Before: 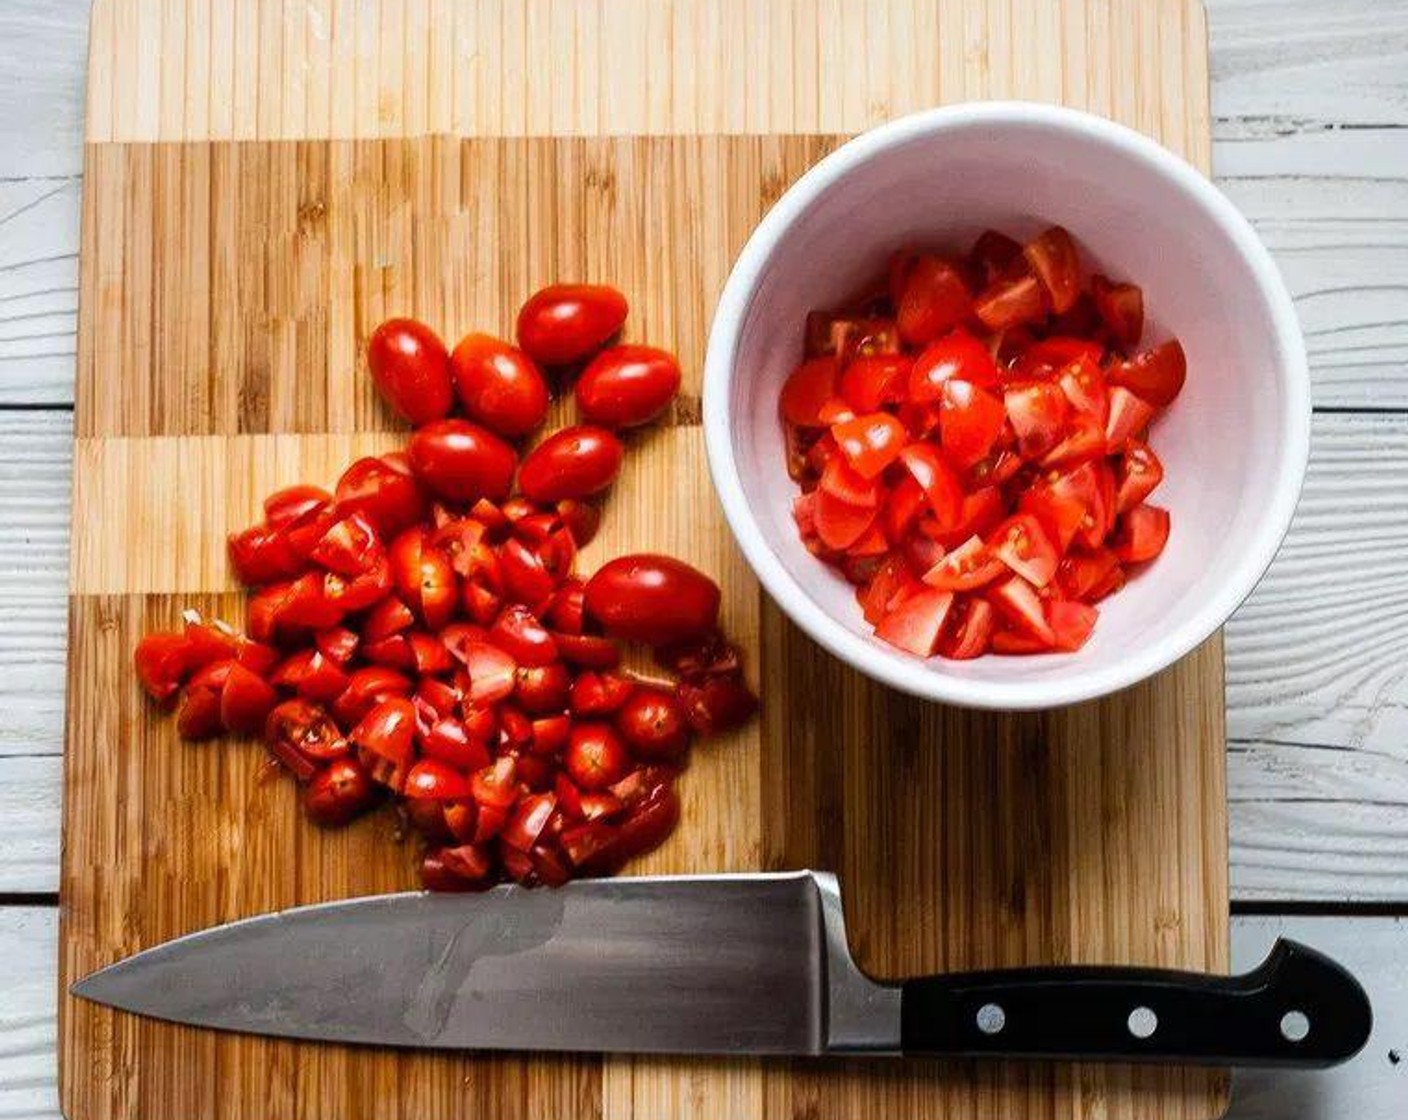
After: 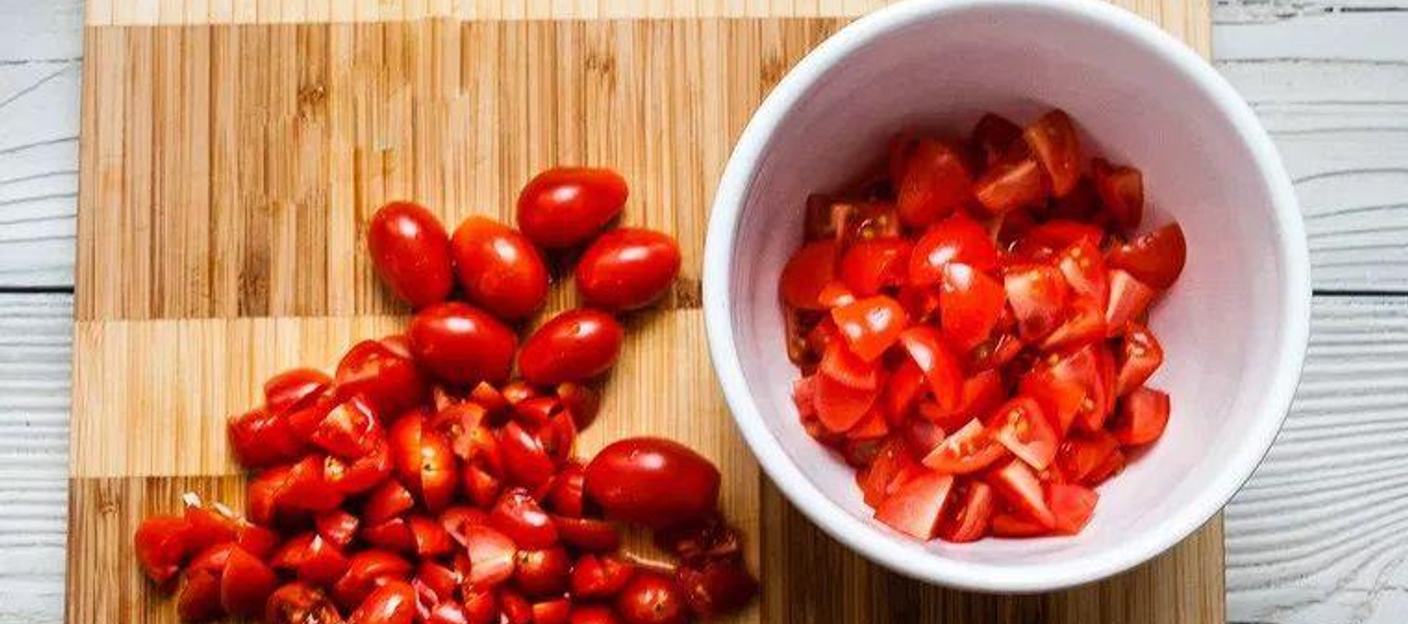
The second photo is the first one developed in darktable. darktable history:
crop and rotate: top 10.483%, bottom 33.776%
